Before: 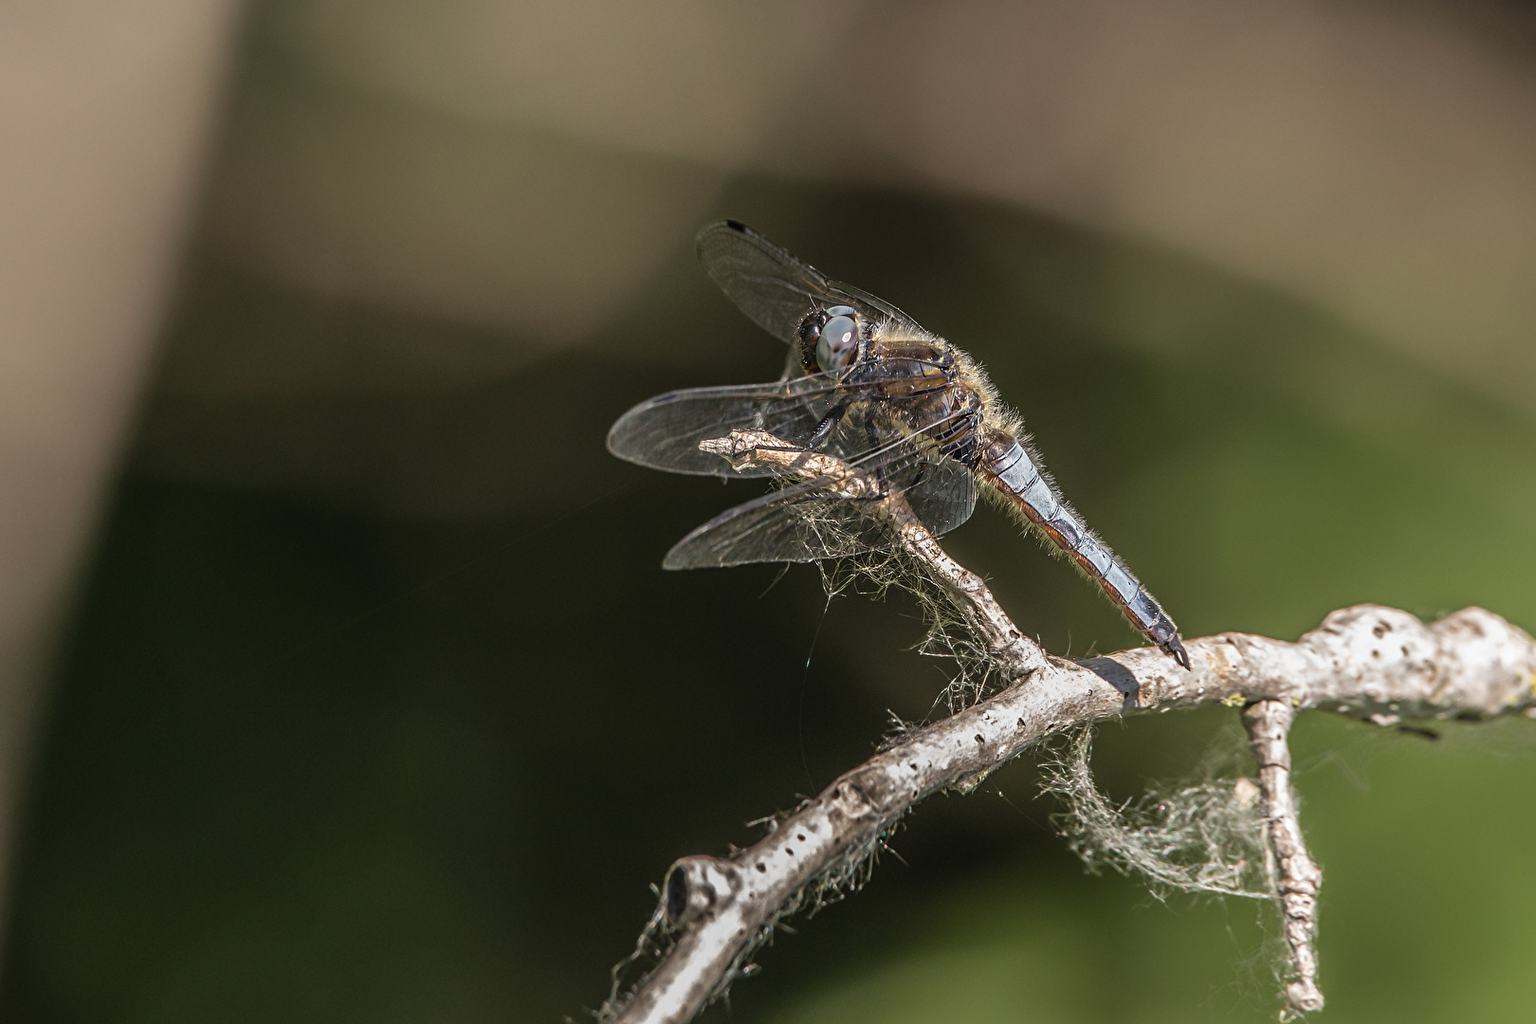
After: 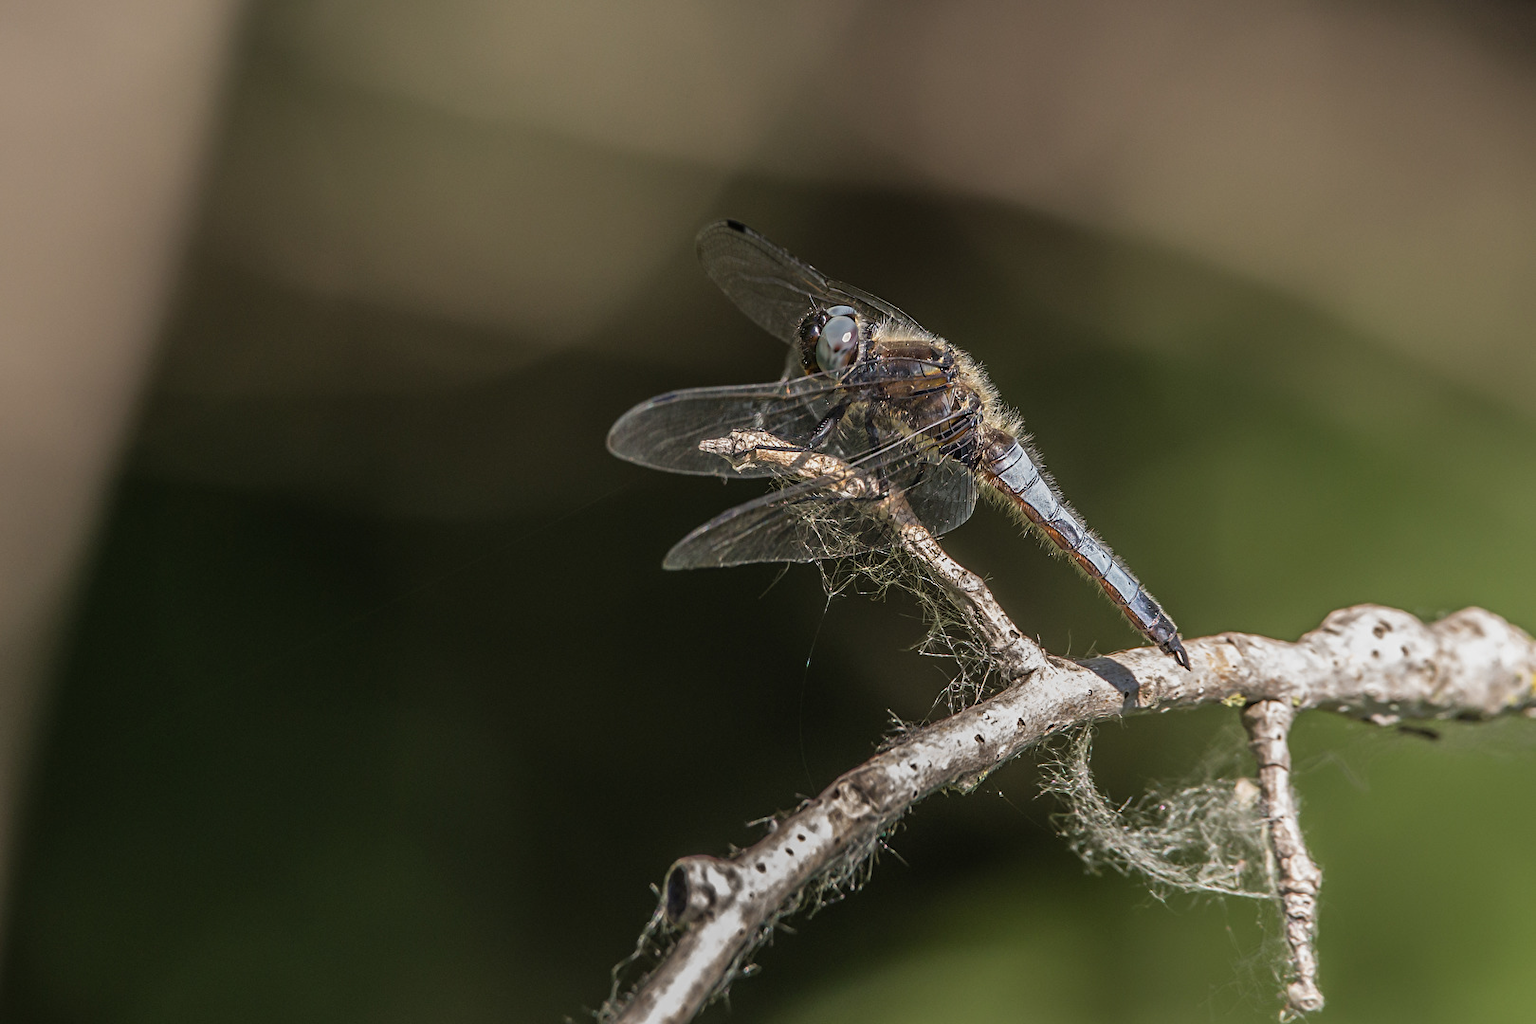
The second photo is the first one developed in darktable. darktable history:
exposure: exposure -0.175 EV, compensate exposure bias true, compensate highlight preservation false
